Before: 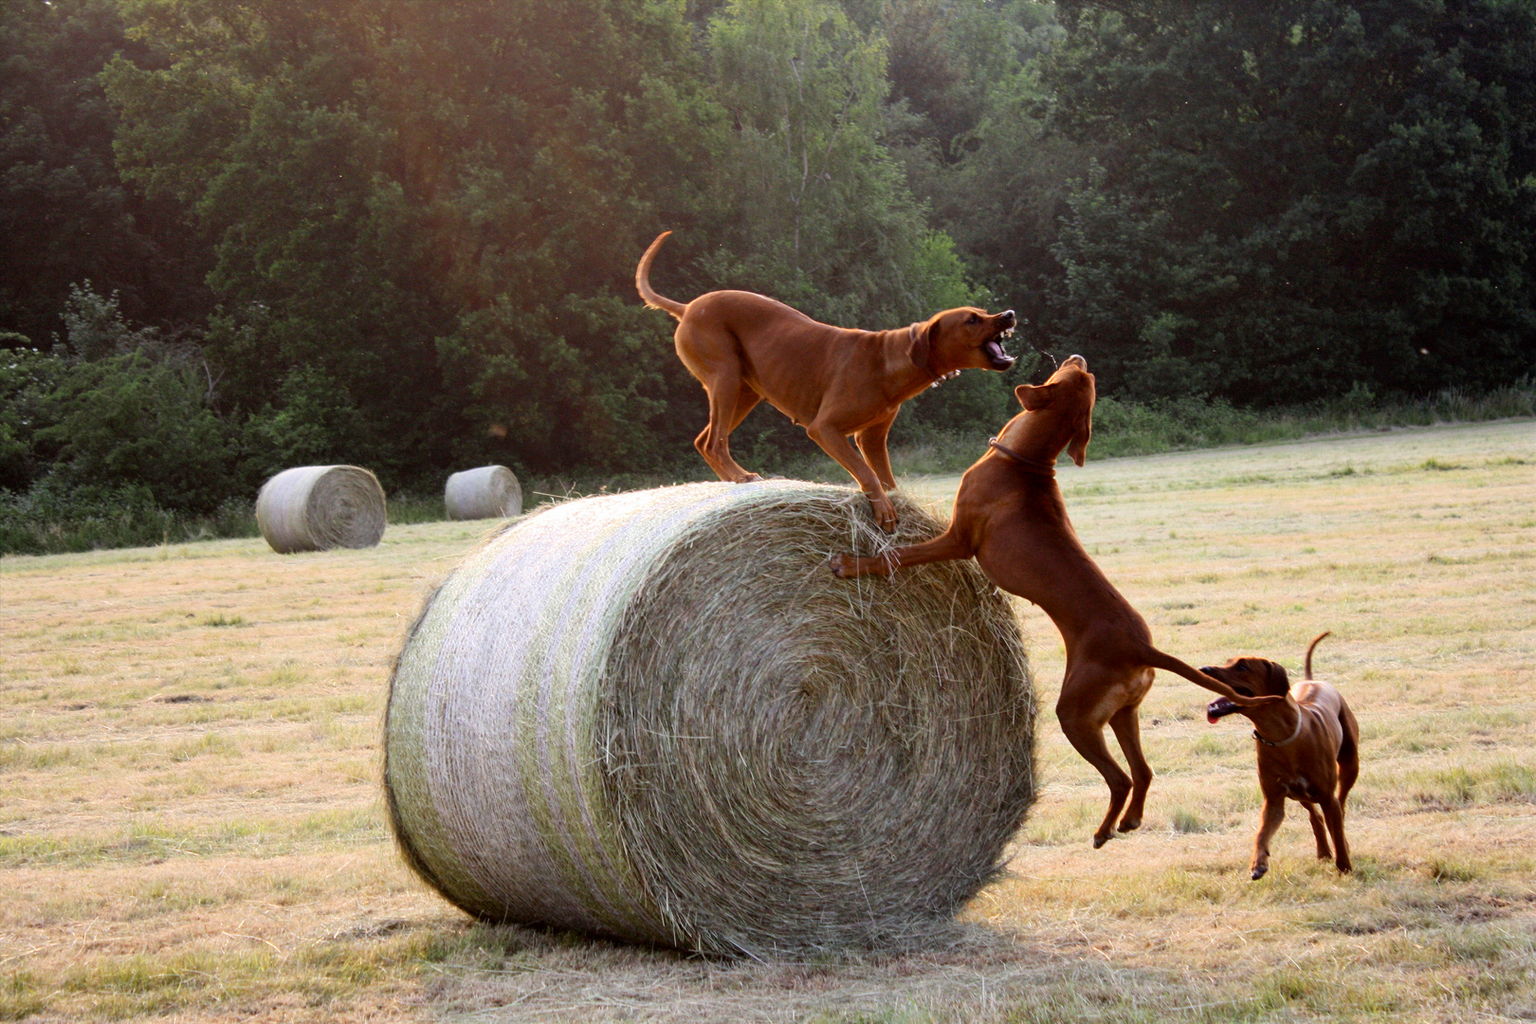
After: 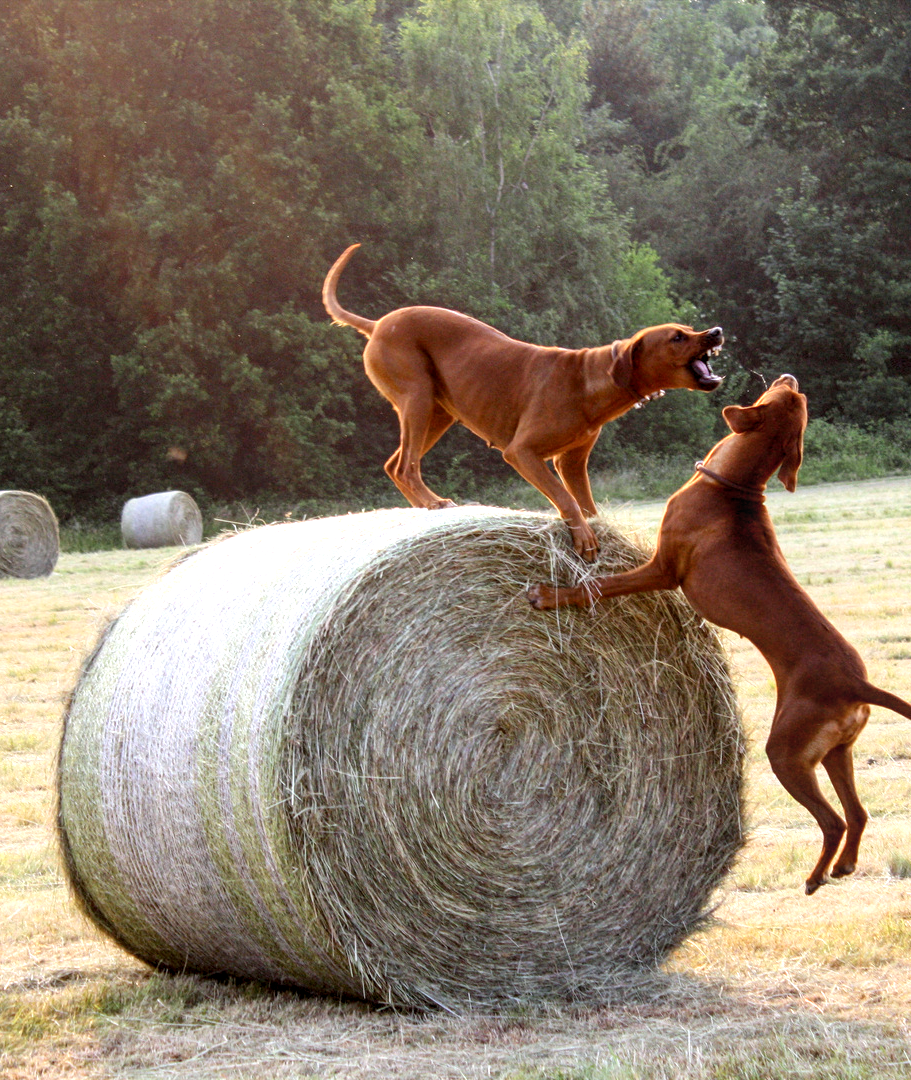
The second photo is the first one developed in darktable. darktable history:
crop: left 21.496%, right 22.254%
exposure: black level correction 0, exposure 0.5 EV, compensate exposure bias true, compensate highlight preservation false
local contrast: on, module defaults
levels: levels [0.018, 0.493, 1]
white balance: red 0.982, blue 1.018
